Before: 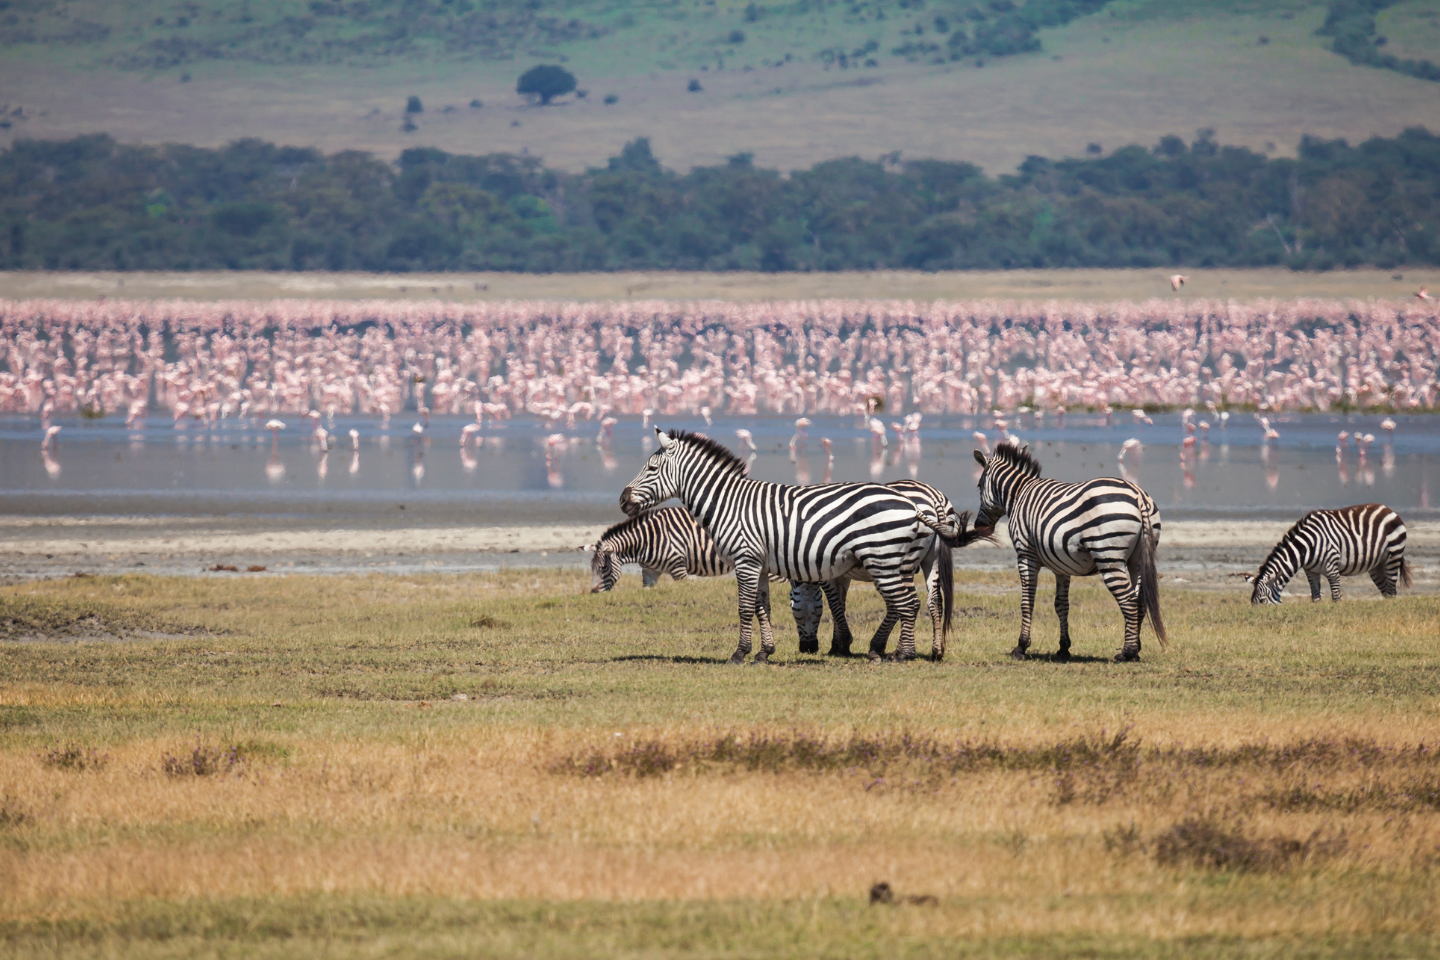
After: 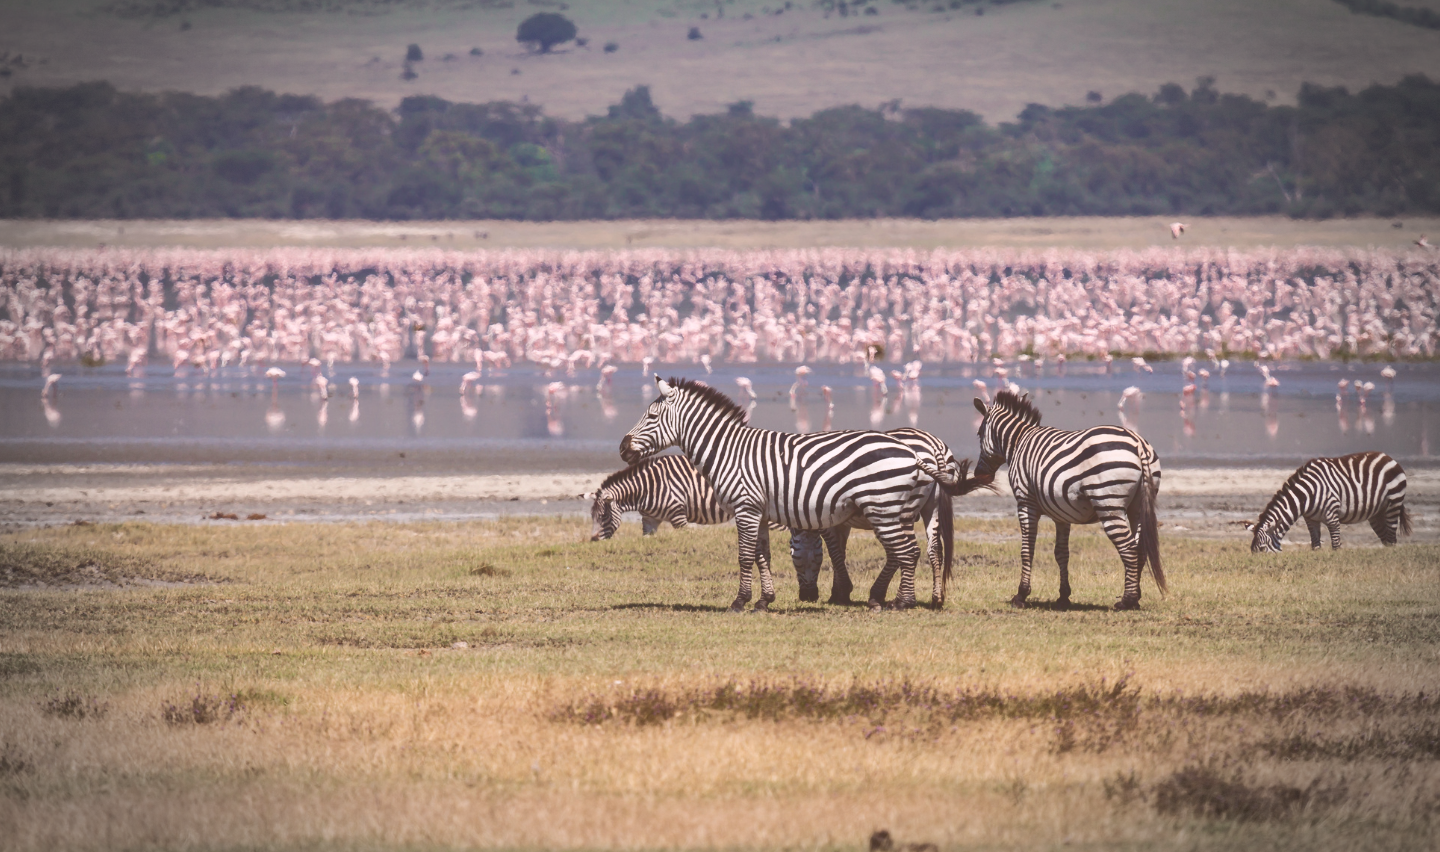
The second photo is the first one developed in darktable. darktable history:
color calibration: output R [0.994, 0.059, -0.119, 0], output G [-0.036, 1.09, -0.119, 0], output B [0.078, -0.108, 0.961, 0], gray › normalize channels true, illuminant as shot in camera, x 0.369, y 0.376, temperature 4325.49 K, gamut compression 0.01
tone curve: curves: ch0 [(0, 0) (0.003, 0.224) (0.011, 0.229) (0.025, 0.234) (0.044, 0.242) (0.069, 0.249) (0.1, 0.256) (0.136, 0.265) (0.177, 0.285) (0.224, 0.304) (0.277, 0.337) (0.335, 0.385) (0.399, 0.435) (0.468, 0.507) (0.543, 0.59) (0.623, 0.674) (0.709, 0.763) (0.801, 0.852) (0.898, 0.931) (1, 1)], color space Lab, independent channels, preserve colors none
vignetting: fall-off start 71.33%, width/height ratio 1.334, dithering 8-bit output
color correction: highlights a* 10.21, highlights b* 9.79, shadows a* 8.64, shadows b* 7.97, saturation 0.778
crop and rotate: top 5.448%, bottom 5.712%
